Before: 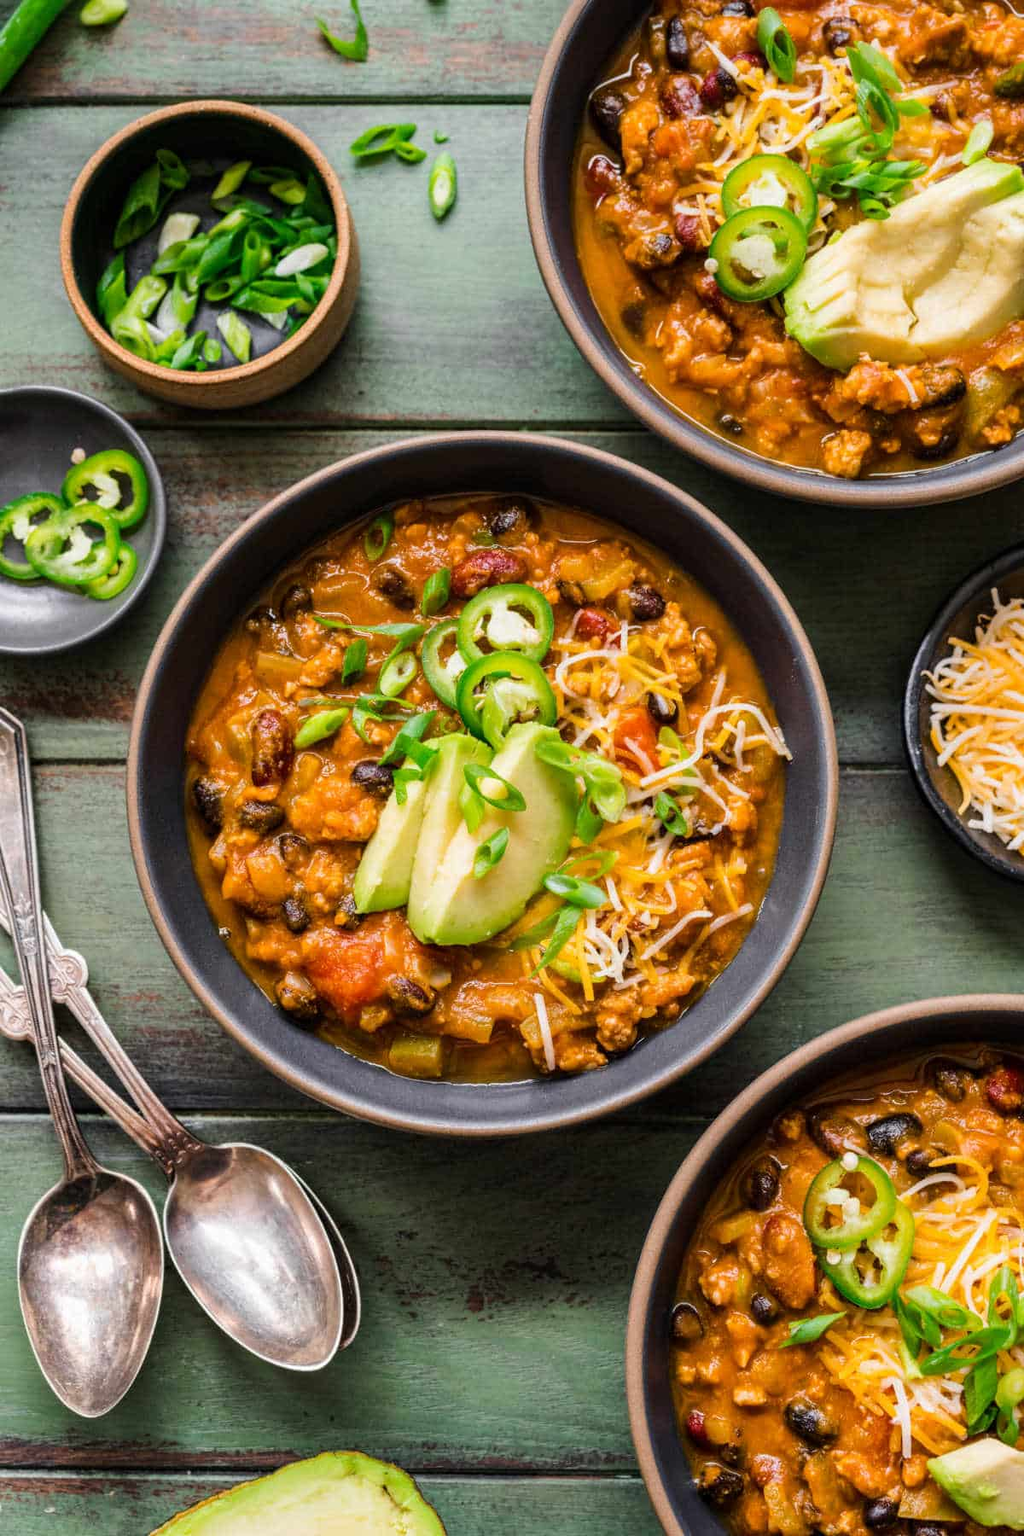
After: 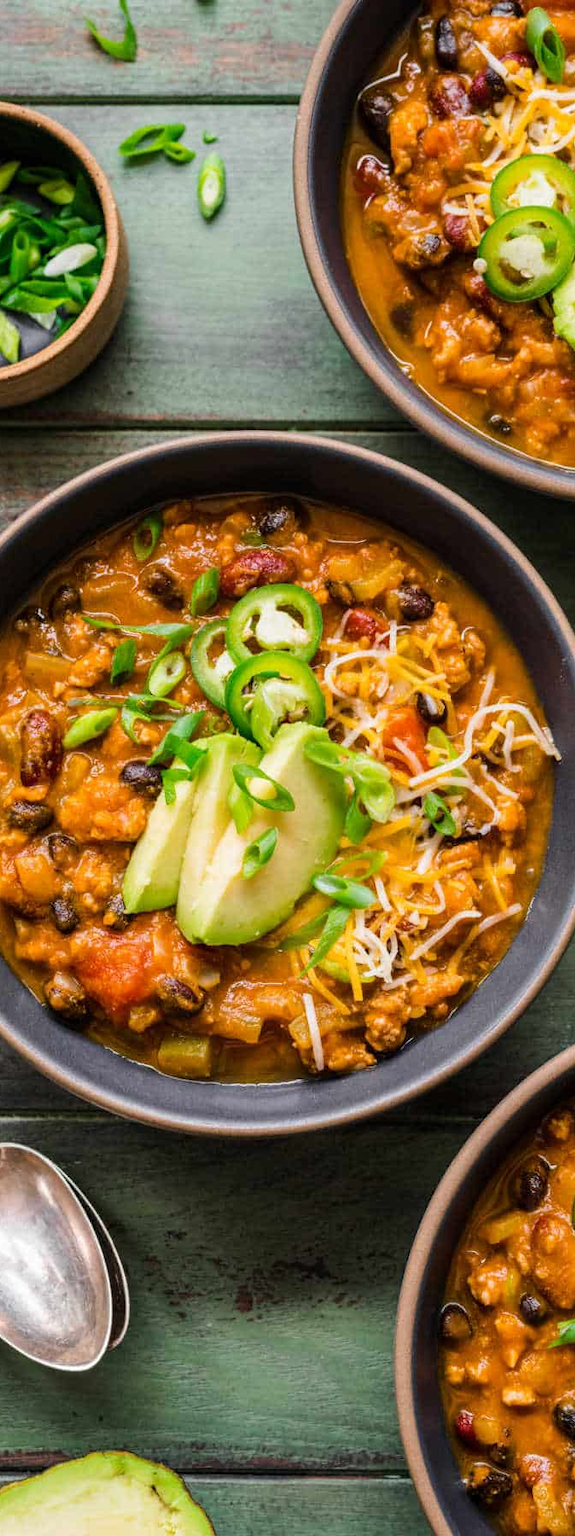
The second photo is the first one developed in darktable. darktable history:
crop and rotate: left 22.645%, right 21.166%
